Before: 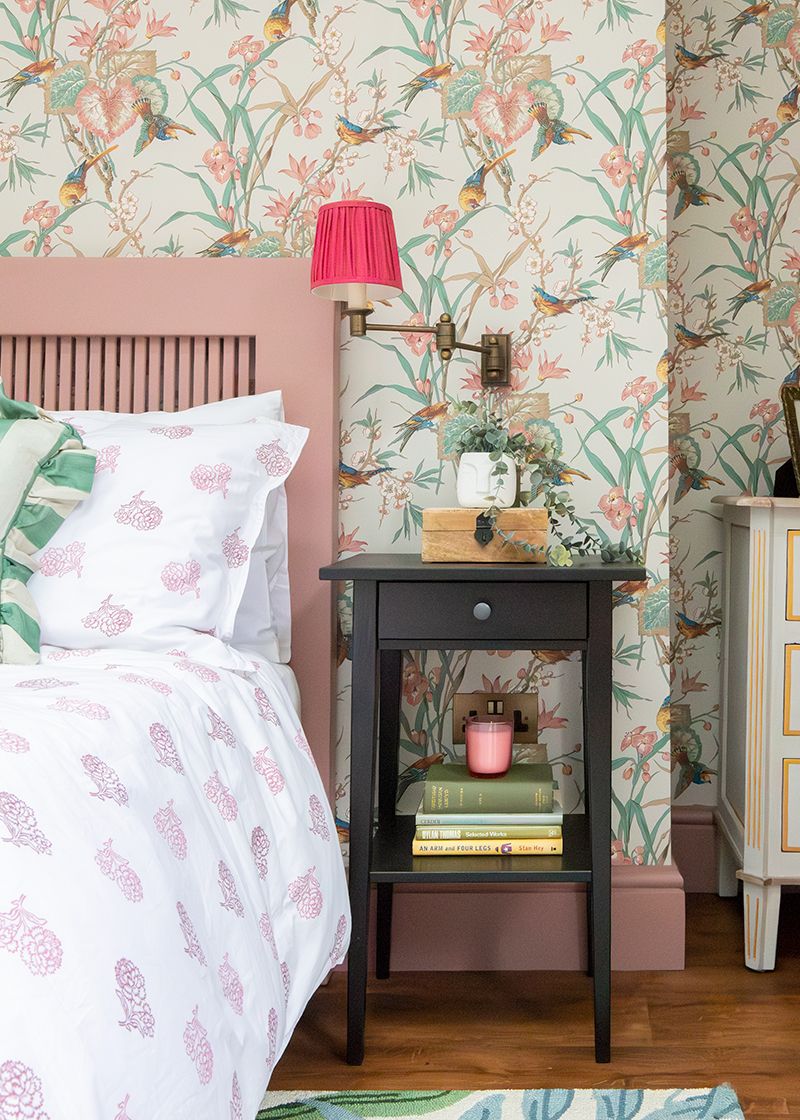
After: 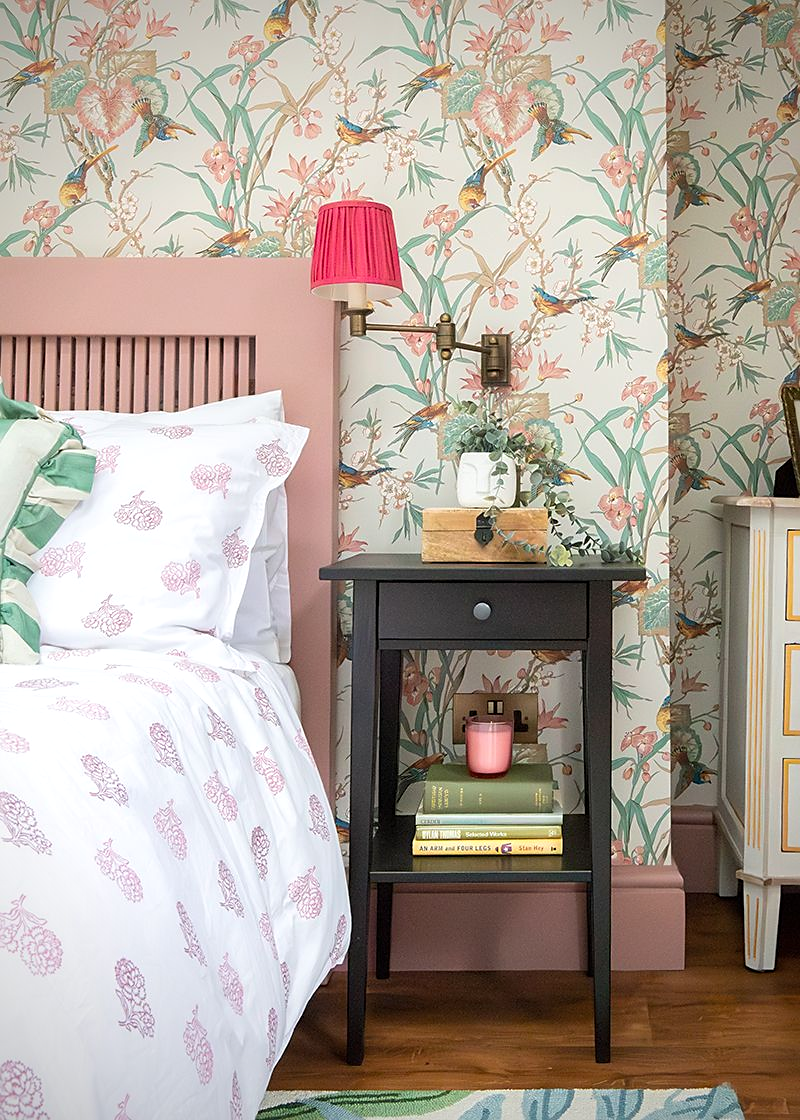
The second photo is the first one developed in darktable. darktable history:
exposure: exposure 0.132 EV, compensate exposure bias true, compensate highlight preservation false
vignetting: fall-off start 73.11%, saturation 0.042
sharpen: radius 1.852, amount 0.412, threshold 1.442
